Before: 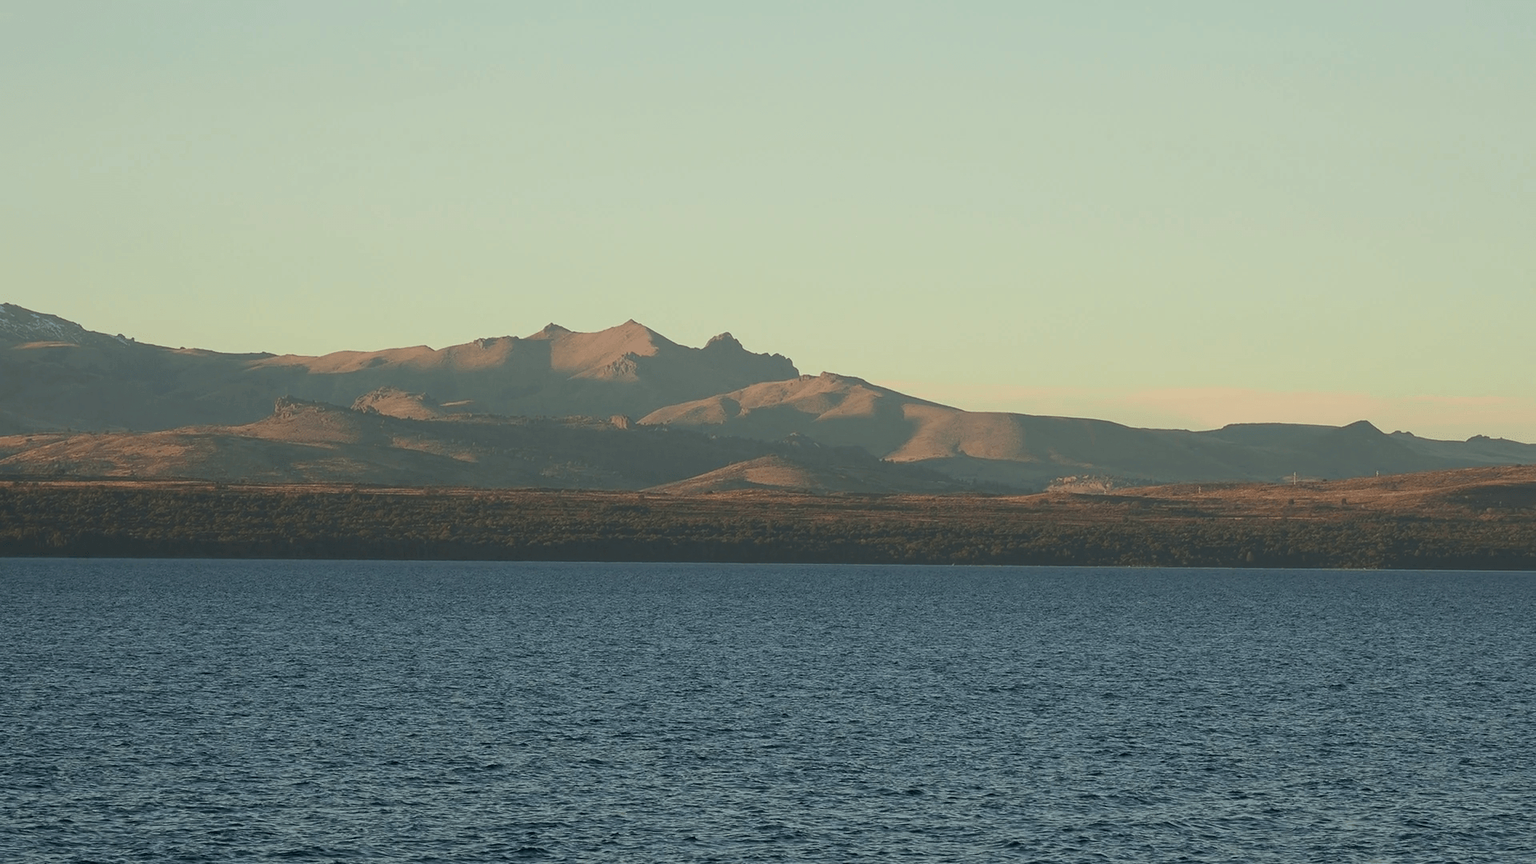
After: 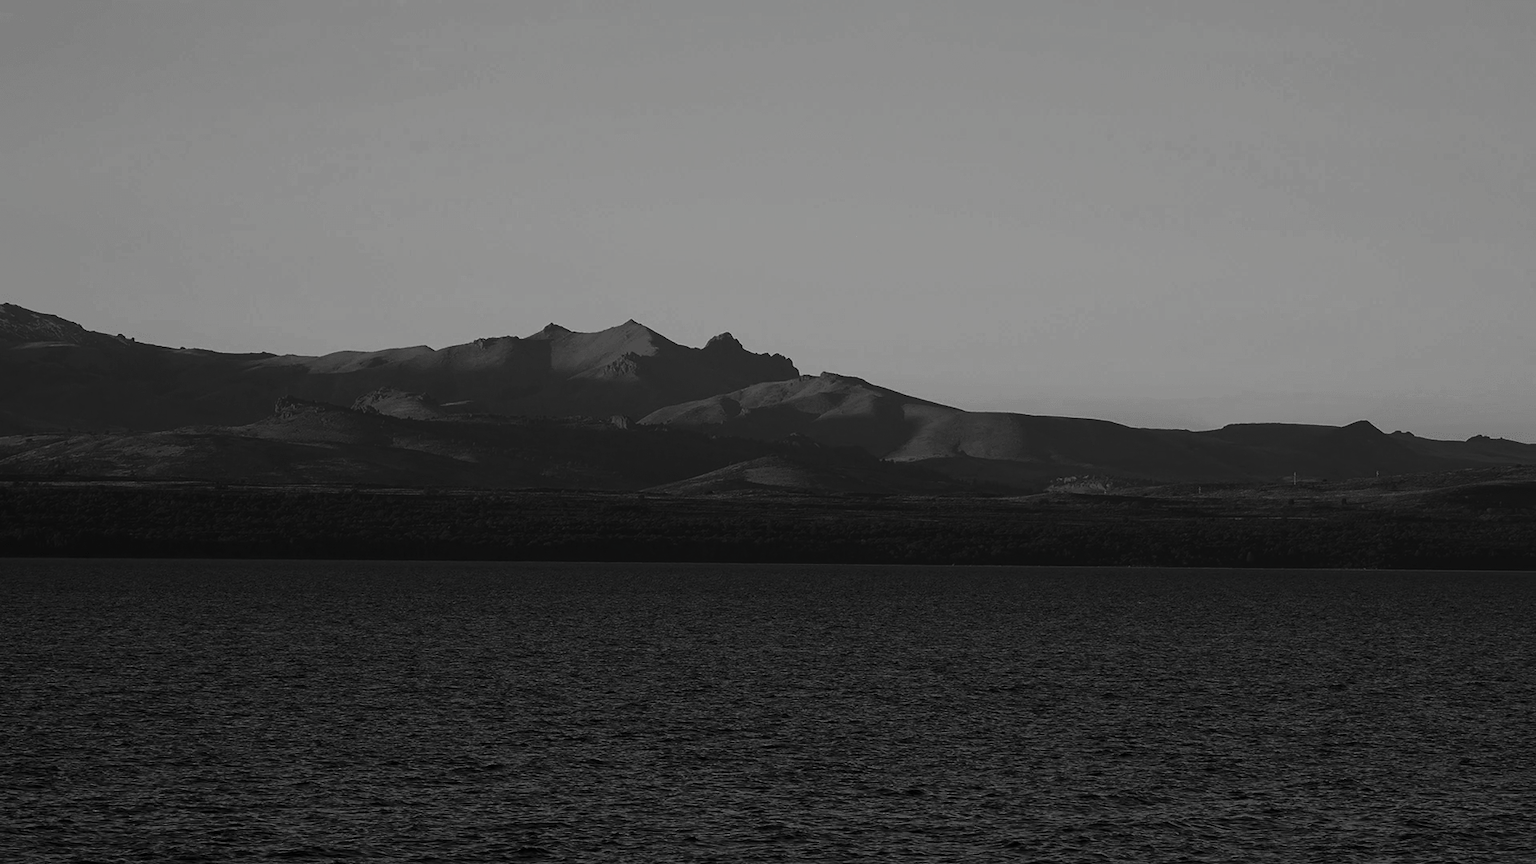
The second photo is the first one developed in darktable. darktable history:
contrast brightness saturation: contrast -0.037, brightness -0.6, saturation -0.982
